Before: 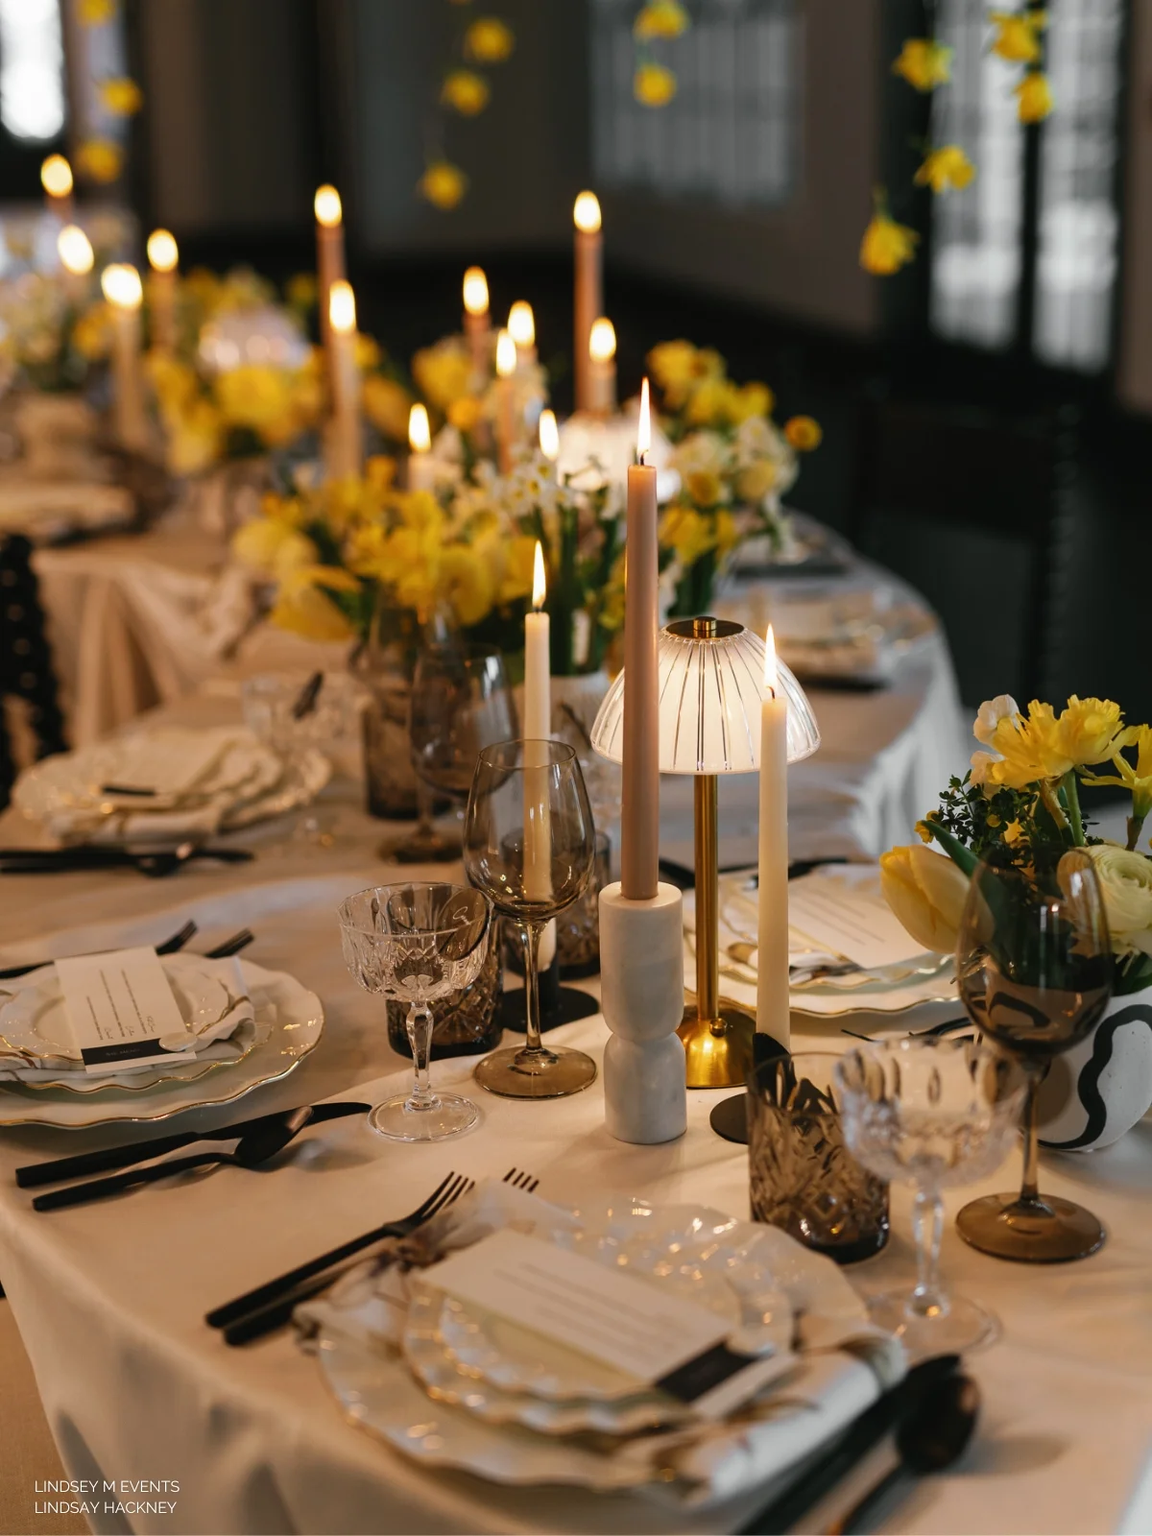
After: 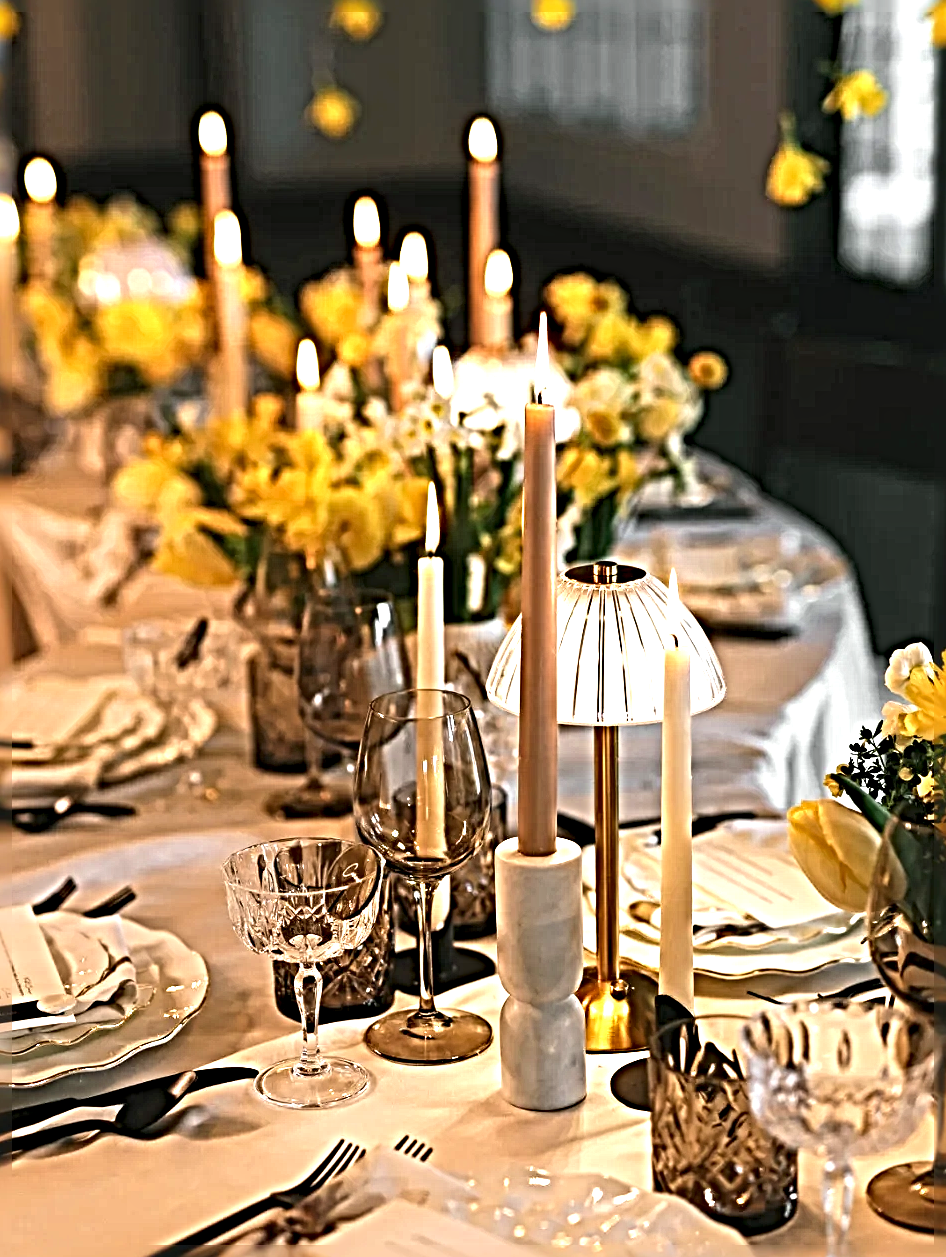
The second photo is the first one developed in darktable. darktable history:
exposure: black level correction 0, exposure 1.019 EV, compensate exposure bias true, compensate highlight preservation false
crop and rotate: left 10.776%, top 5.076%, right 10.363%, bottom 16.313%
tone equalizer: smoothing diameter 24.83%, edges refinement/feathering 9.92, preserve details guided filter
sharpen: radius 6.295, amount 1.801, threshold 0.084
